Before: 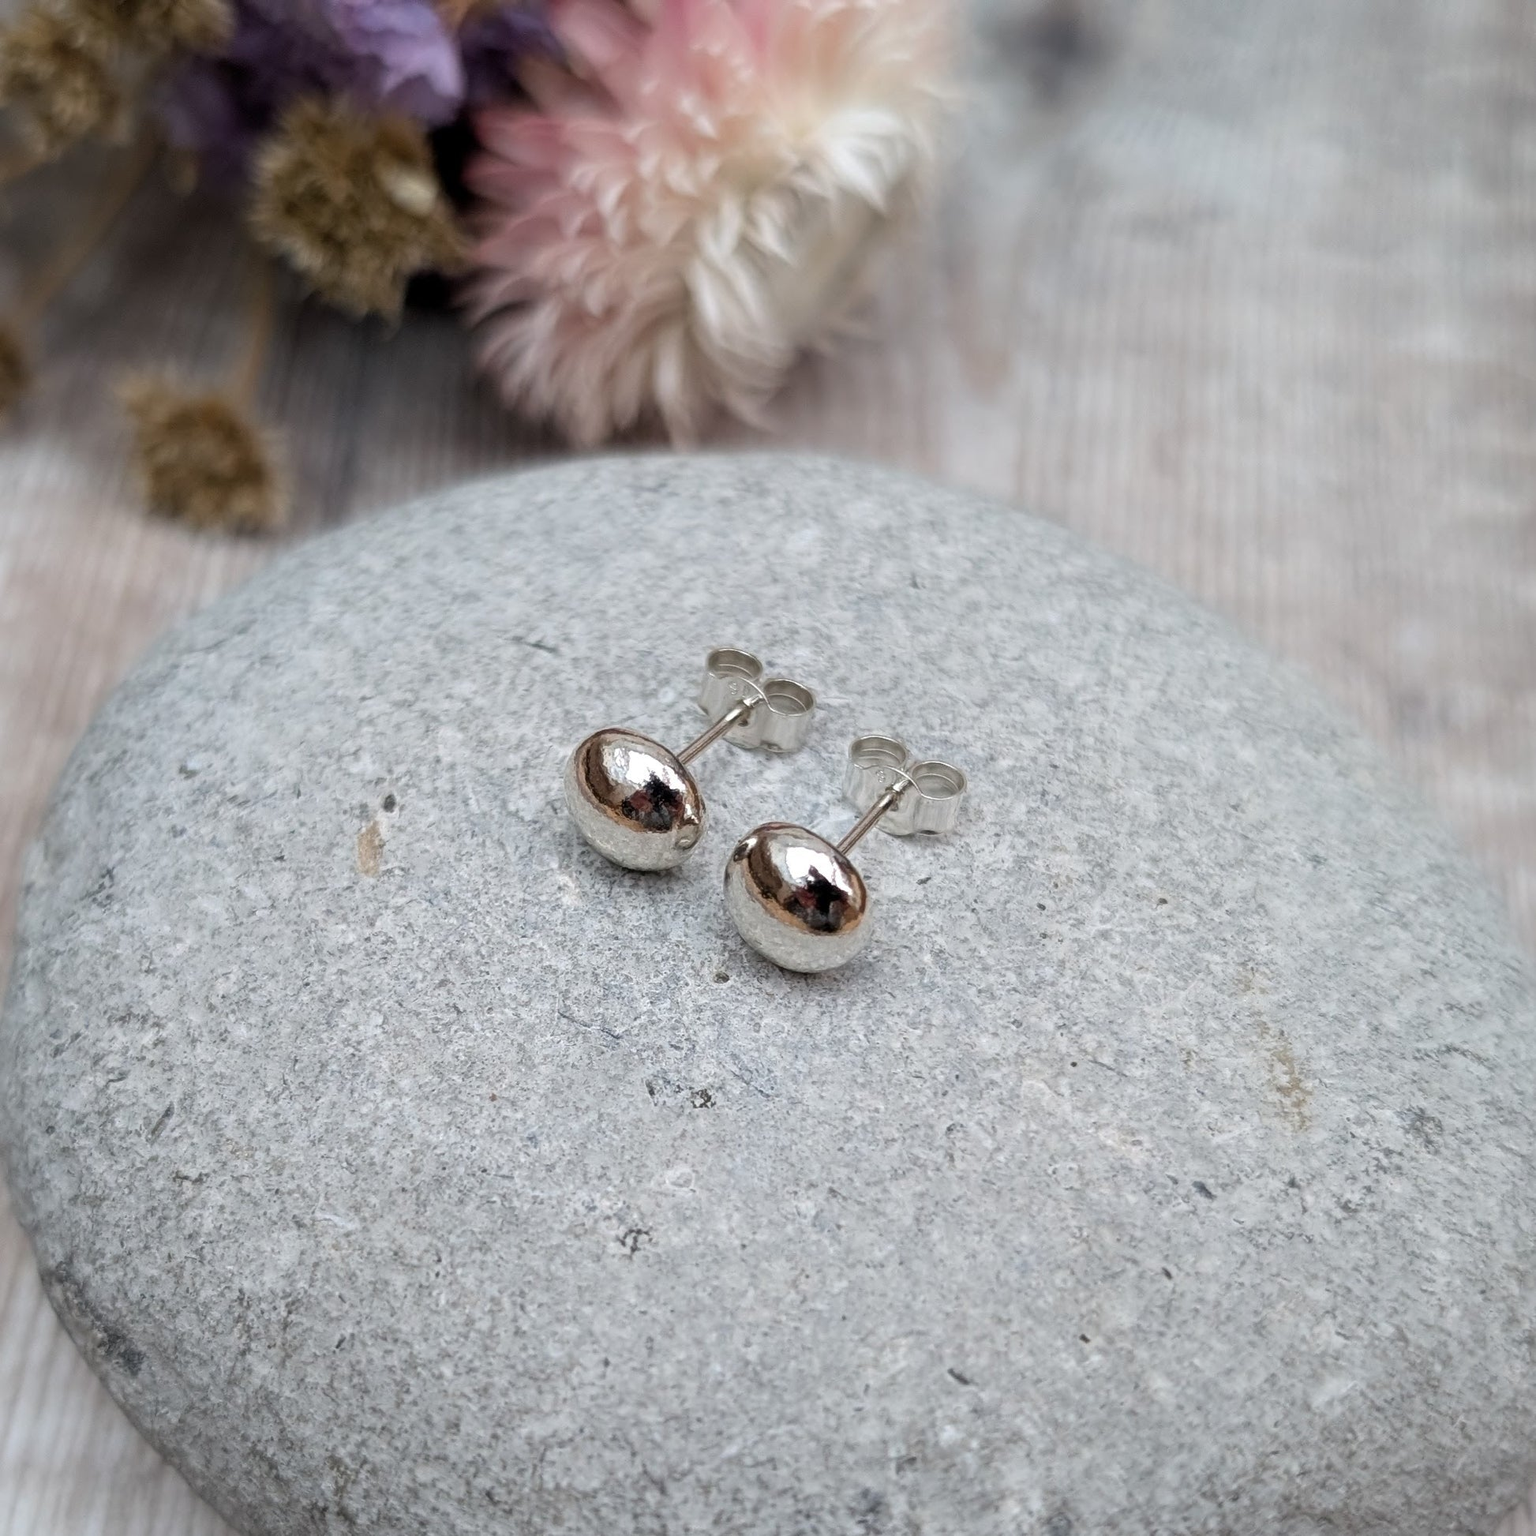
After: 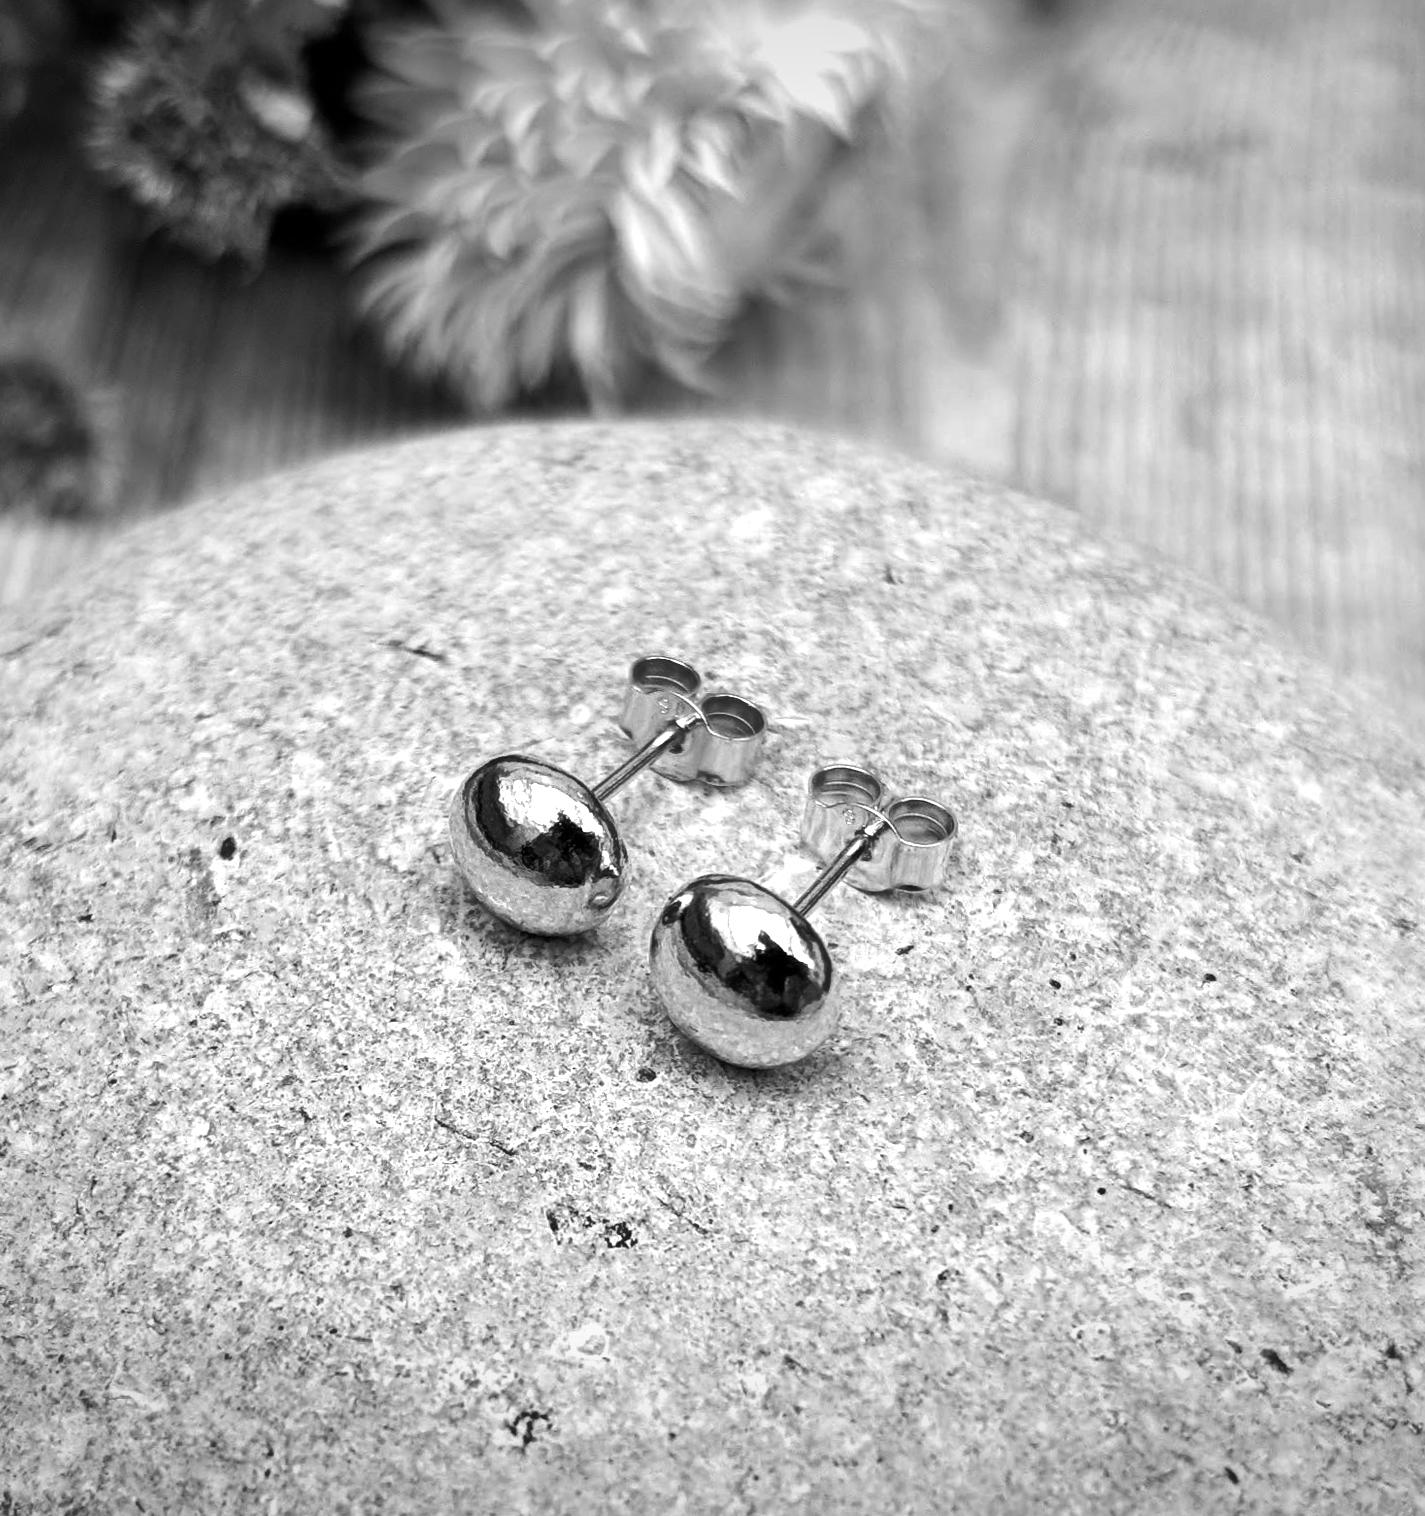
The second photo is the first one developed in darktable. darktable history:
vignetting: fall-off start 100%, brightness -0.282, width/height ratio 1.31
rotate and perspective: rotation 0.215°, lens shift (vertical) -0.139, crop left 0.069, crop right 0.939, crop top 0.002, crop bottom 0.996
tone equalizer: -8 EV -0.75 EV, -7 EV -0.7 EV, -6 EV -0.6 EV, -5 EV -0.4 EV, -3 EV 0.4 EV, -2 EV 0.6 EV, -1 EV 0.7 EV, +0 EV 0.75 EV, edges refinement/feathering 500, mask exposure compensation -1.57 EV, preserve details no
crop and rotate: left 10.77%, top 5.1%, right 10.41%, bottom 16.76%
shadows and highlights: low approximation 0.01, soften with gaussian
white balance: red 0.982, blue 1.018
monochrome: on, module defaults
